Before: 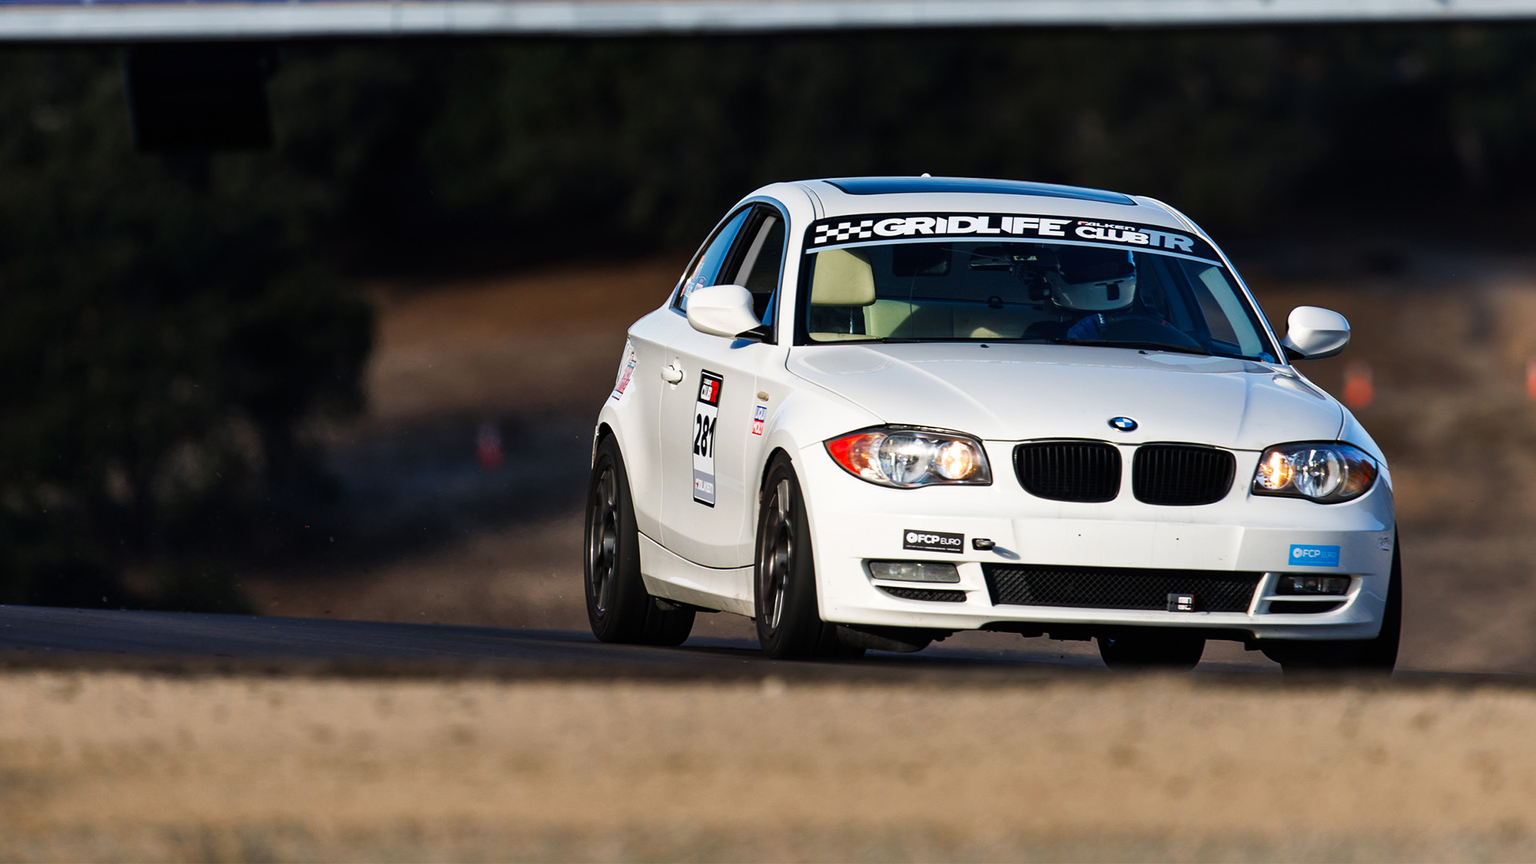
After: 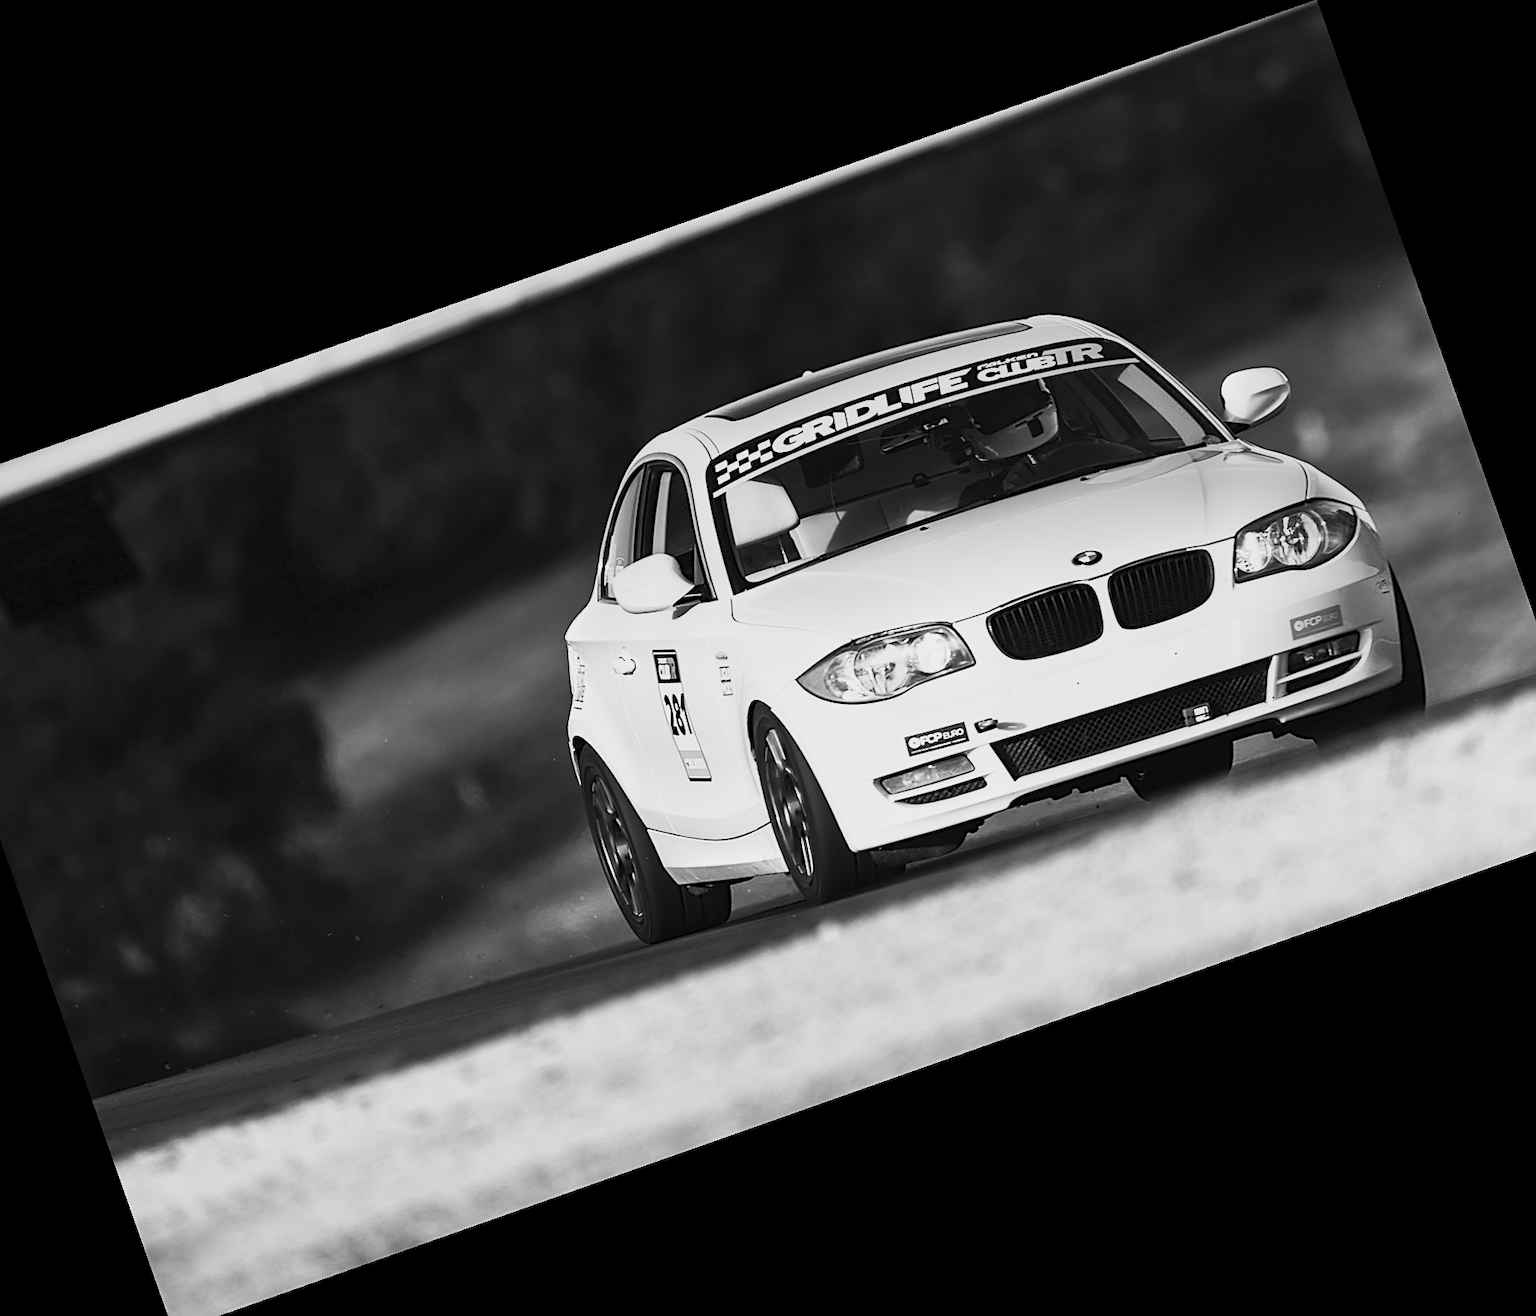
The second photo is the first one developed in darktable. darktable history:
color balance rgb: perceptual saturation grading › global saturation 20%, perceptual saturation grading › highlights -25%, perceptual saturation grading › shadows 25%, global vibrance 50%
sharpen: on, module defaults
contrast brightness saturation: contrast 0.39, brightness 0.53
rotate and perspective: rotation 0.074°, lens shift (vertical) 0.096, lens shift (horizontal) -0.041, crop left 0.043, crop right 0.952, crop top 0.024, crop bottom 0.979
crop and rotate: angle 19.43°, left 6.812%, right 4.125%, bottom 1.087%
monochrome: a 26.22, b 42.67, size 0.8
